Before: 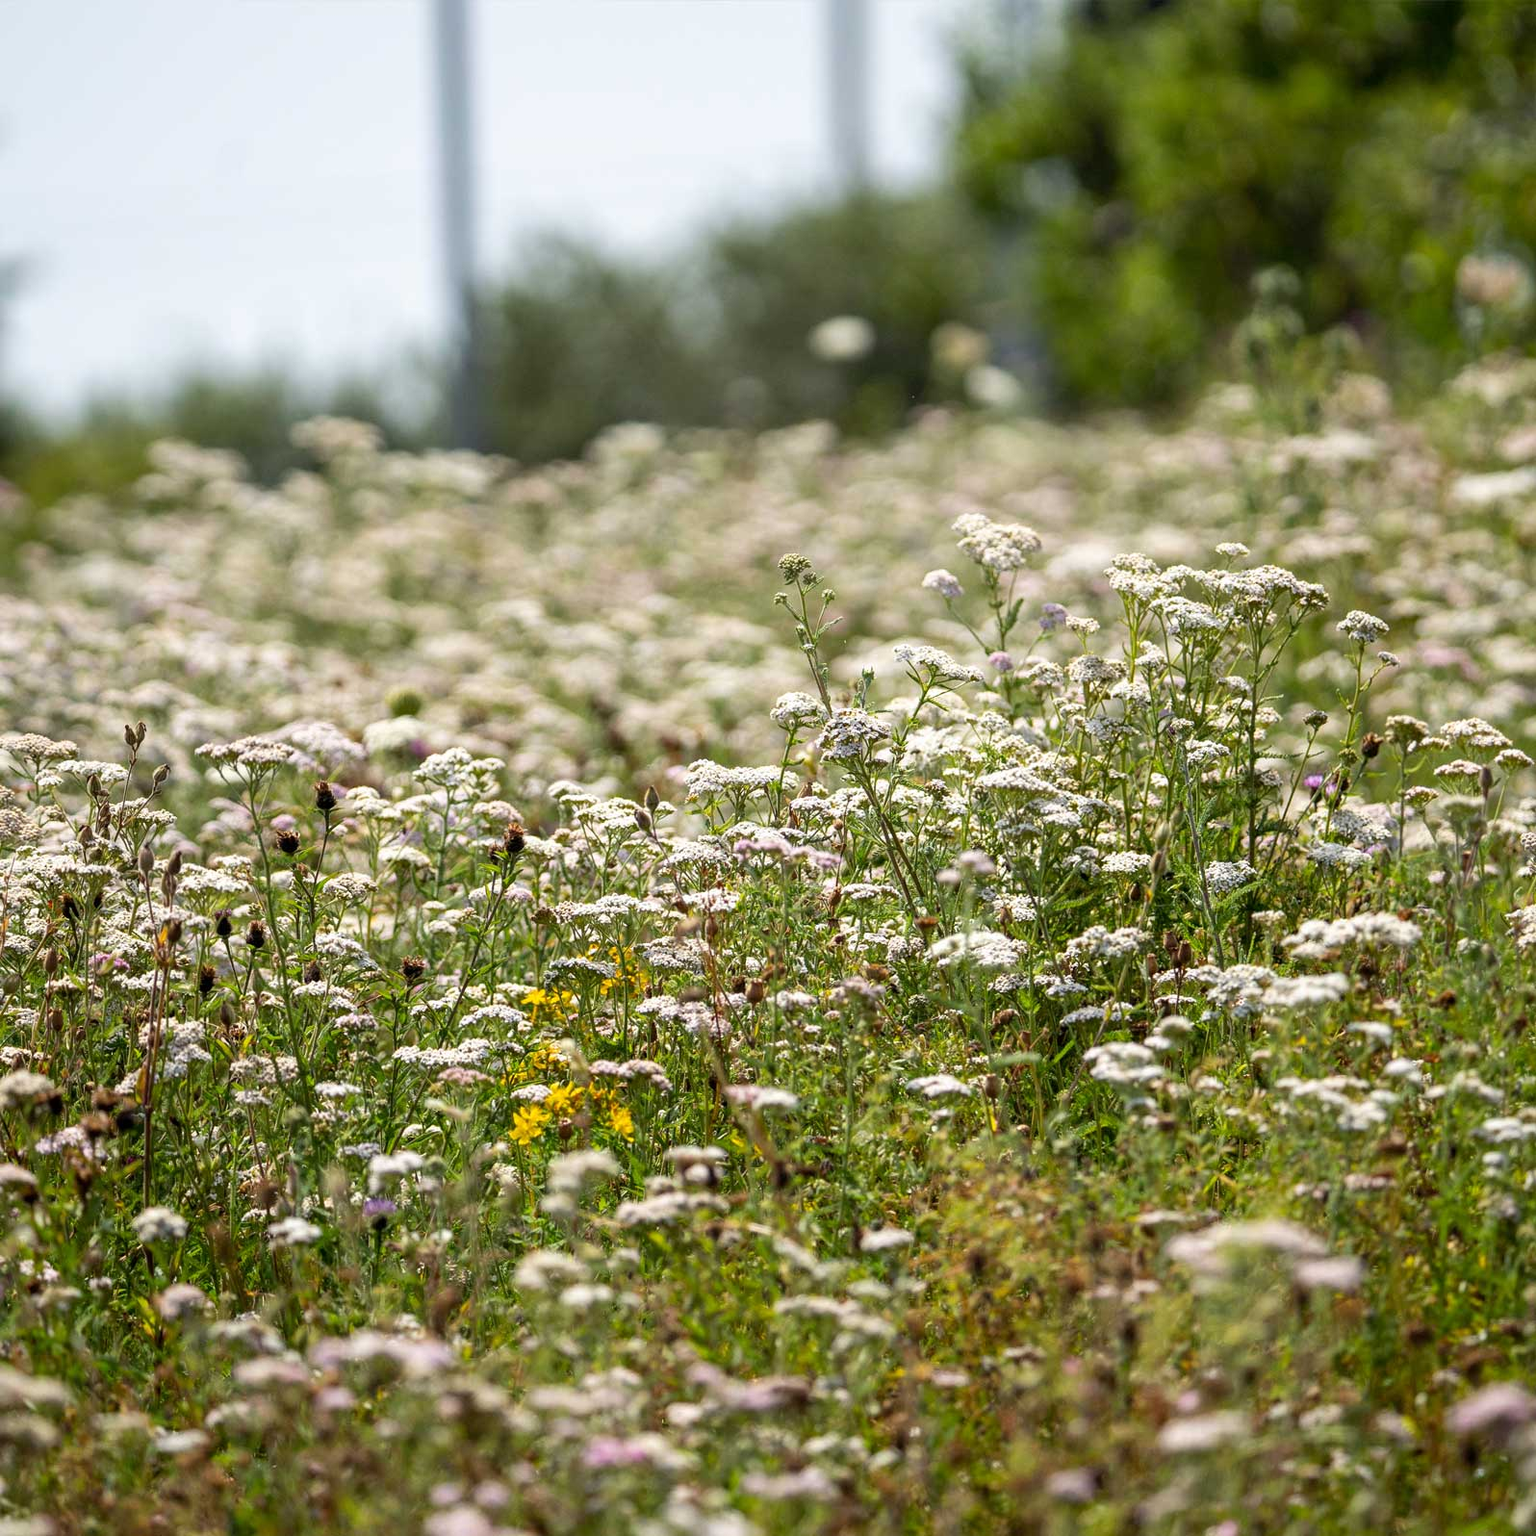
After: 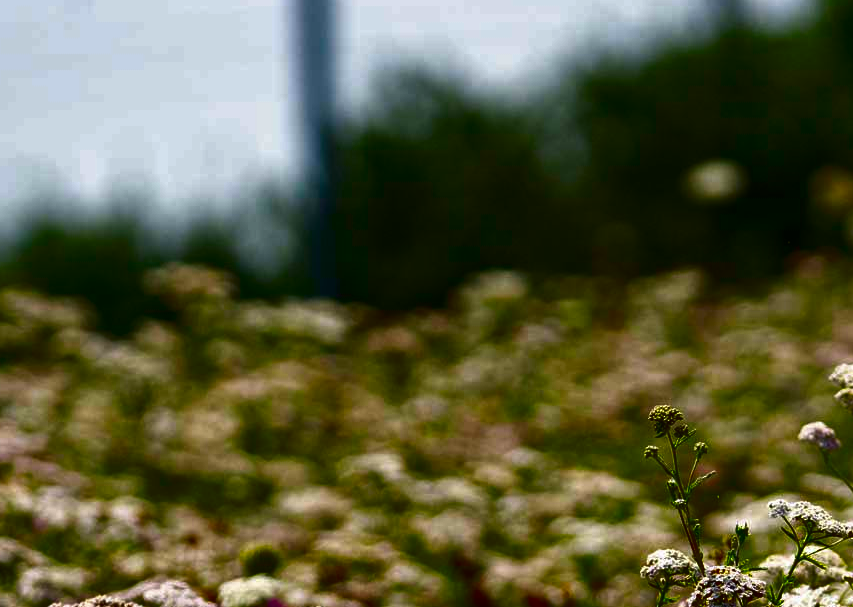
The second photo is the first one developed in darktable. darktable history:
contrast brightness saturation: brightness -0.999, saturation 0.993
crop: left 10.057%, top 10.71%, right 36.463%, bottom 51.233%
